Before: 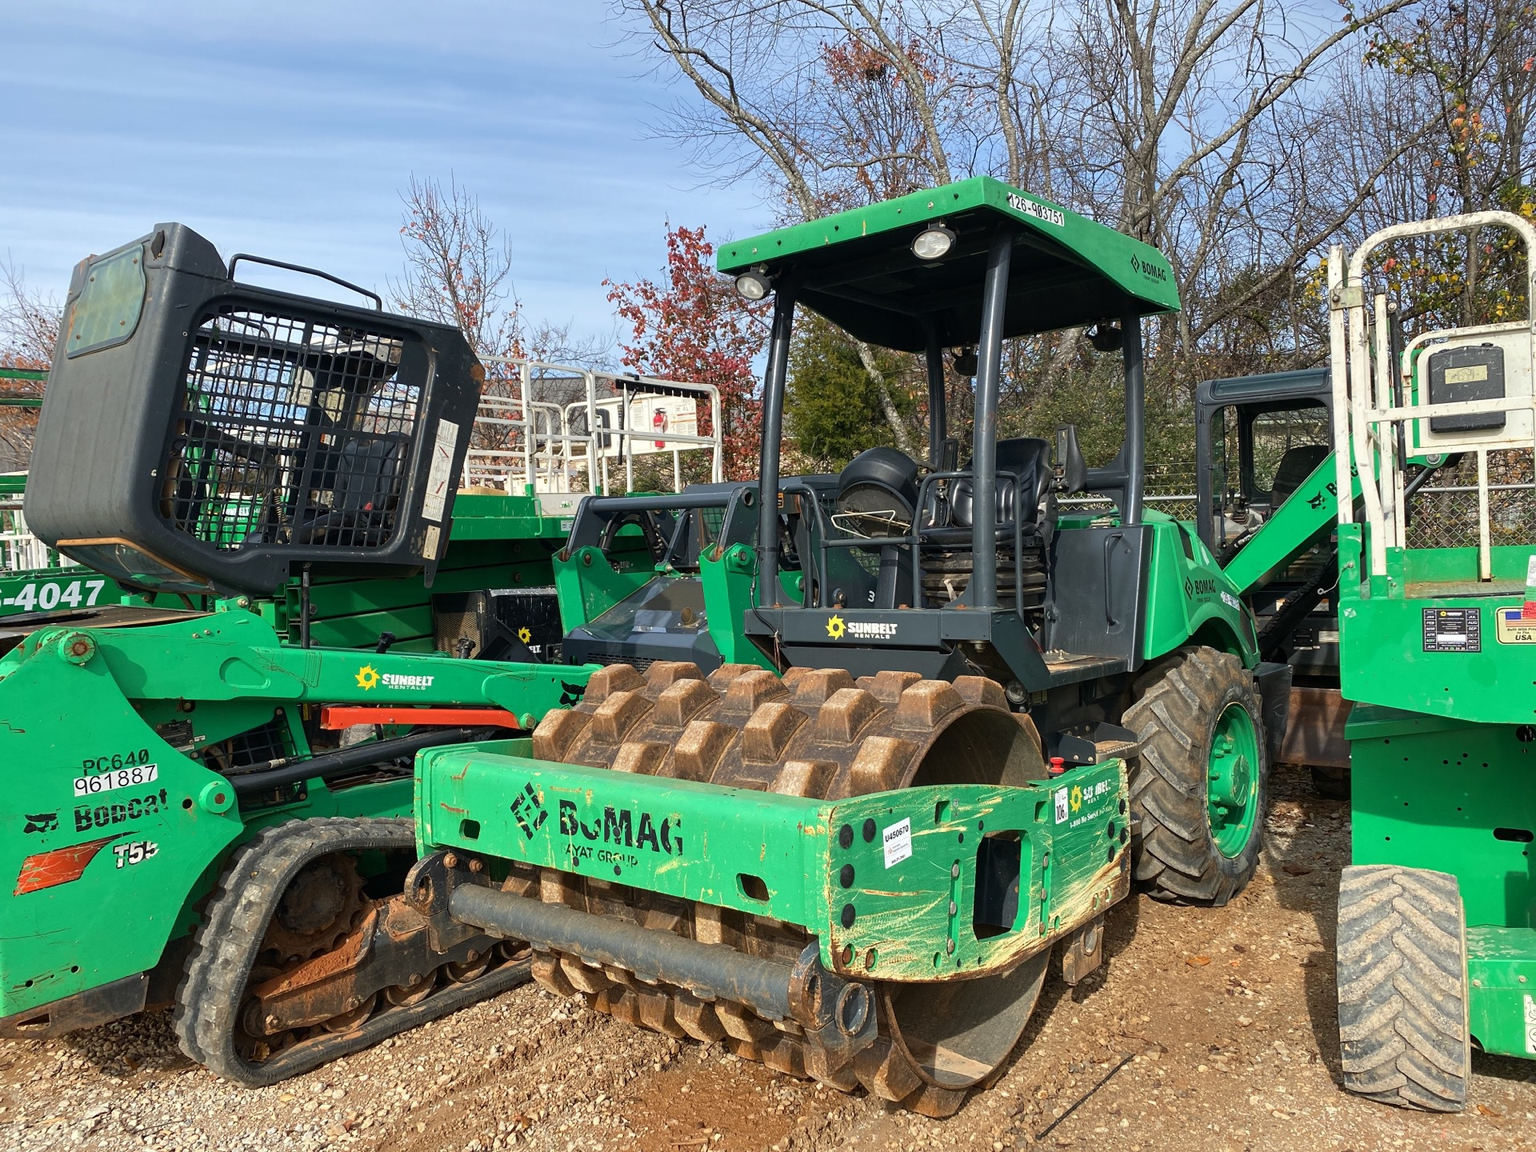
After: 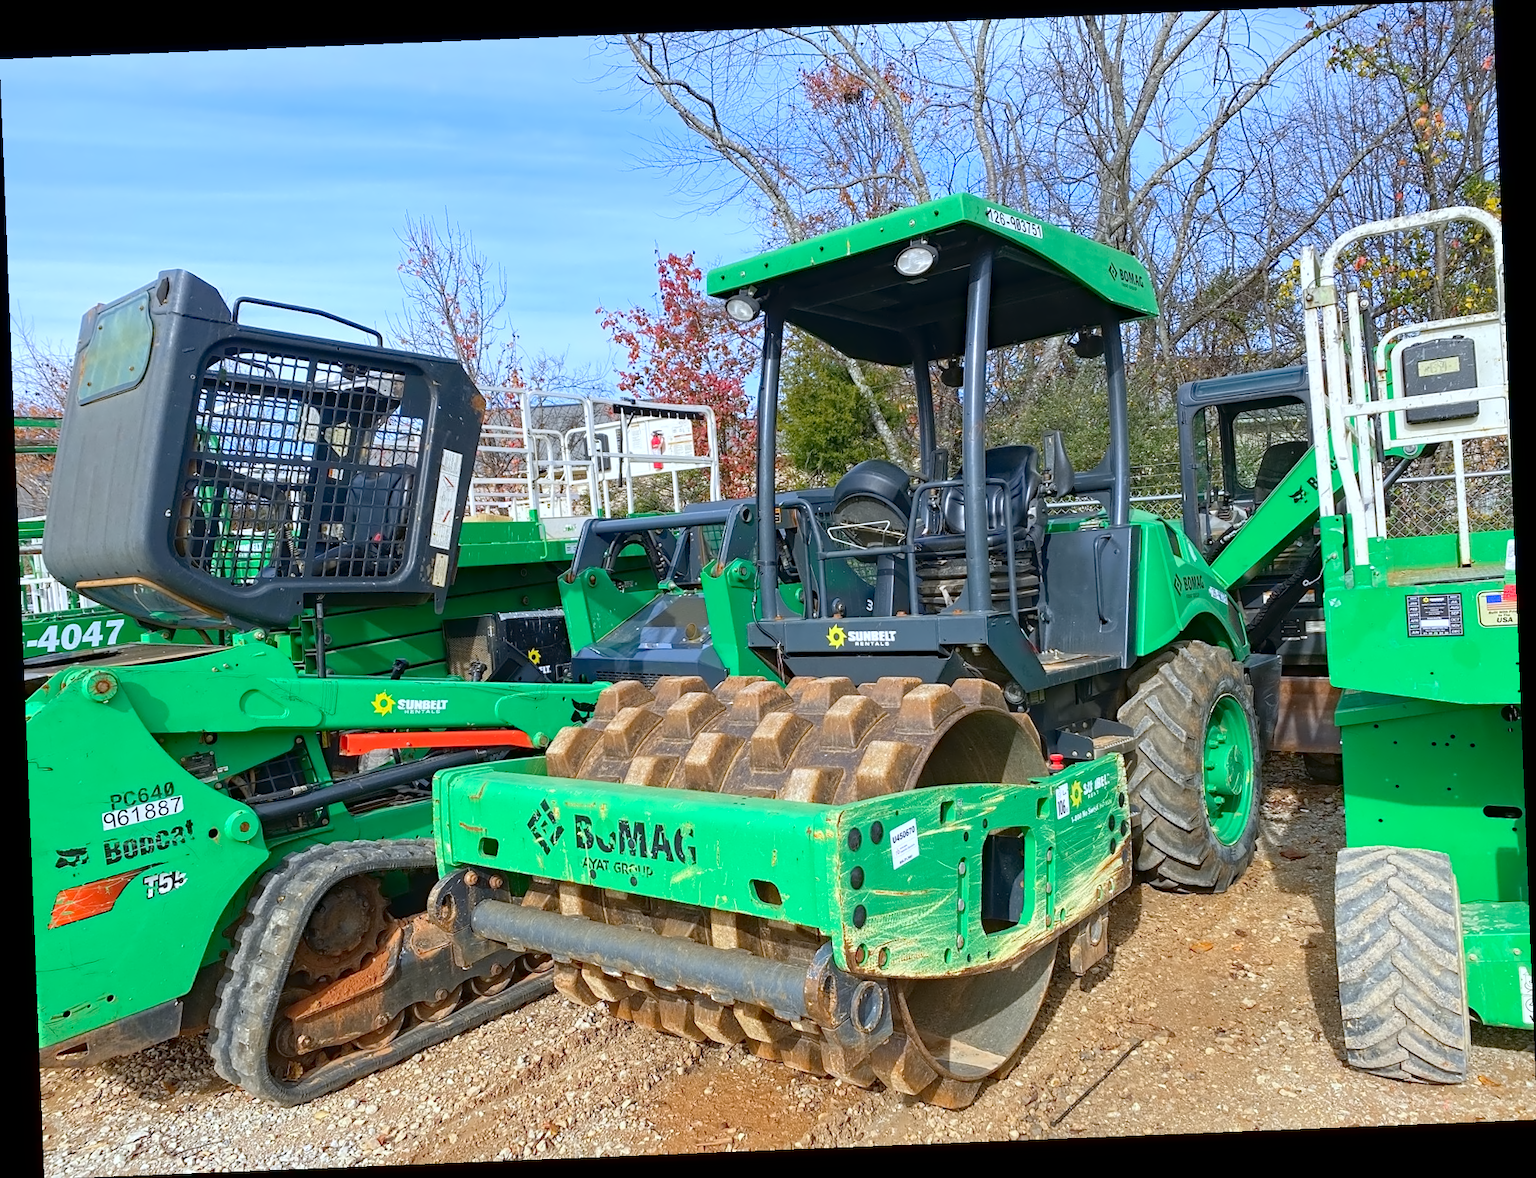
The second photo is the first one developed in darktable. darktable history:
levels: levels [0, 0.43, 0.984]
haze removal: compatibility mode true, adaptive false
white balance: red 0.926, green 1.003, blue 1.133
contrast equalizer: y [[0.5 ×4, 0.524, 0.59], [0.5 ×6], [0.5 ×6], [0, 0, 0, 0.01, 0.045, 0.012], [0, 0, 0, 0.044, 0.195, 0.131]]
rotate and perspective: rotation -2.29°, automatic cropping off
color correction: saturation 1.1
